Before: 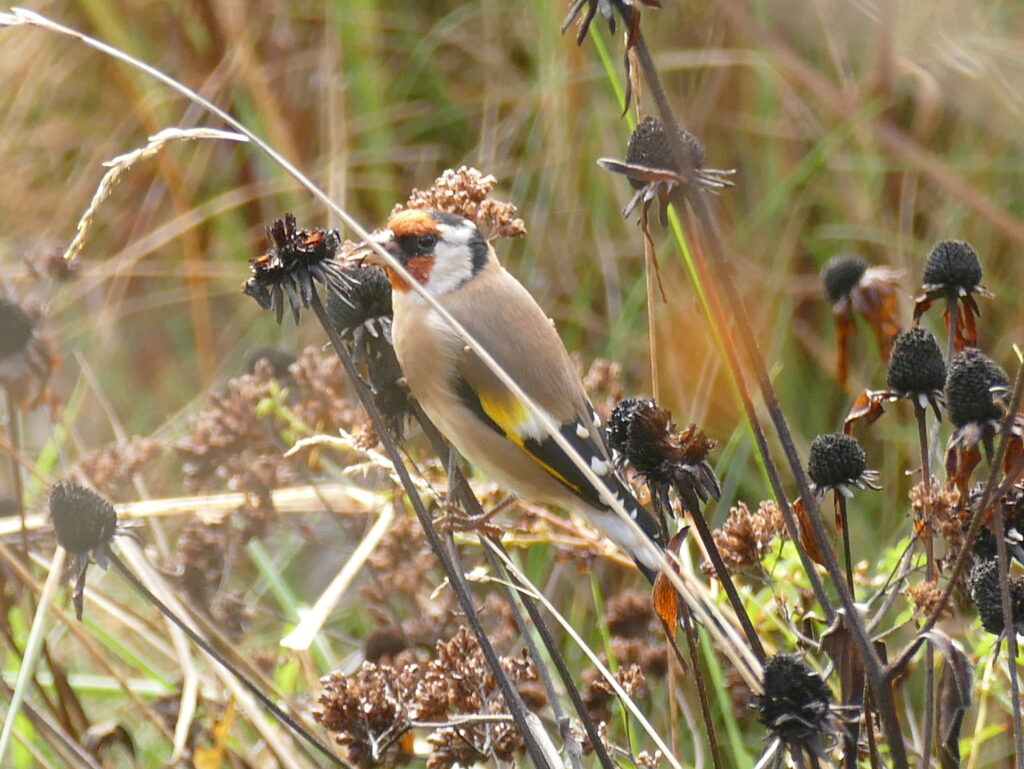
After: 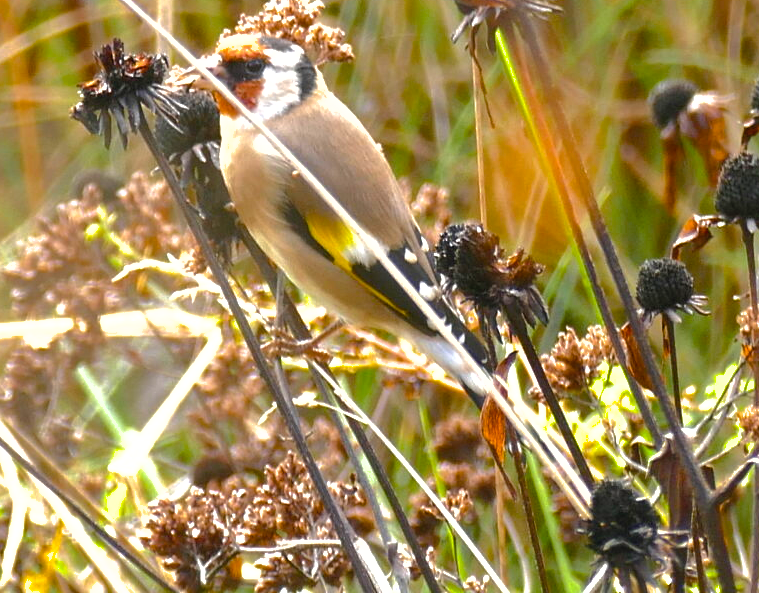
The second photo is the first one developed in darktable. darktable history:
shadows and highlights: shadows 39.36, highlights -59.68
crop: left 16.844%, top 22.778%, right 8.947%
color balance rgb: power › hue 315.82°, global offset › hue 171.87°, perceptual saturation grading › global saturation 20%, perceptual saturation grading › highlights -25.174%, perceptual saturation grading › shadows 24.178%, perceptual brilliance grading › global brilliance 11.319%, global vibrance 25.022%, contrast 20.025%
